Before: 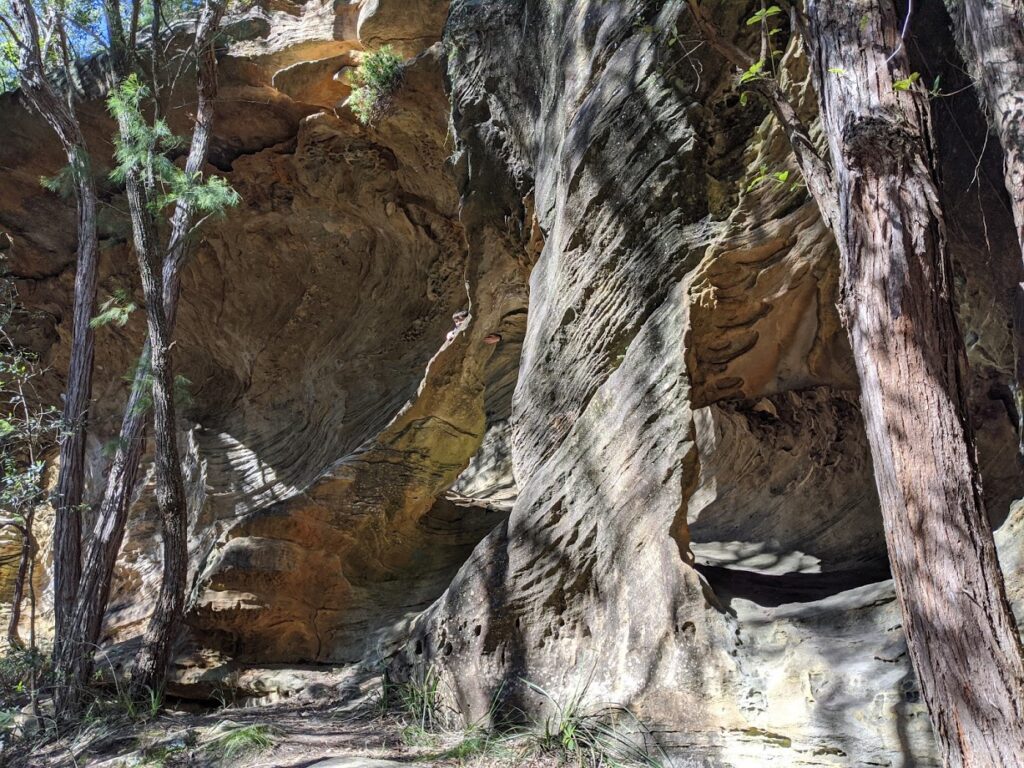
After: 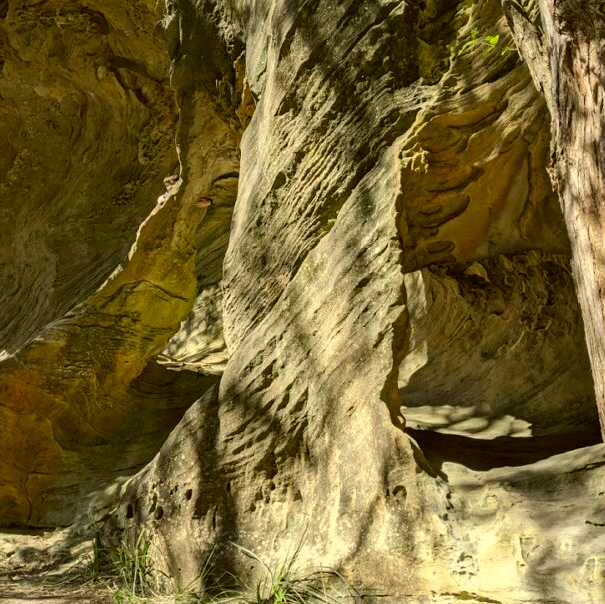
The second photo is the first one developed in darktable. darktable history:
color correction: highlights a* 0.162, highlights b* 29.53, shadows a* -0.162, shadows b* 21.09
crop and rotate: left 28.256%, top 17.734%, right 12.656%, bottom 3.573%
shadows and highlights: shadows 20.55, highlights -20.99, soften with gaussian
